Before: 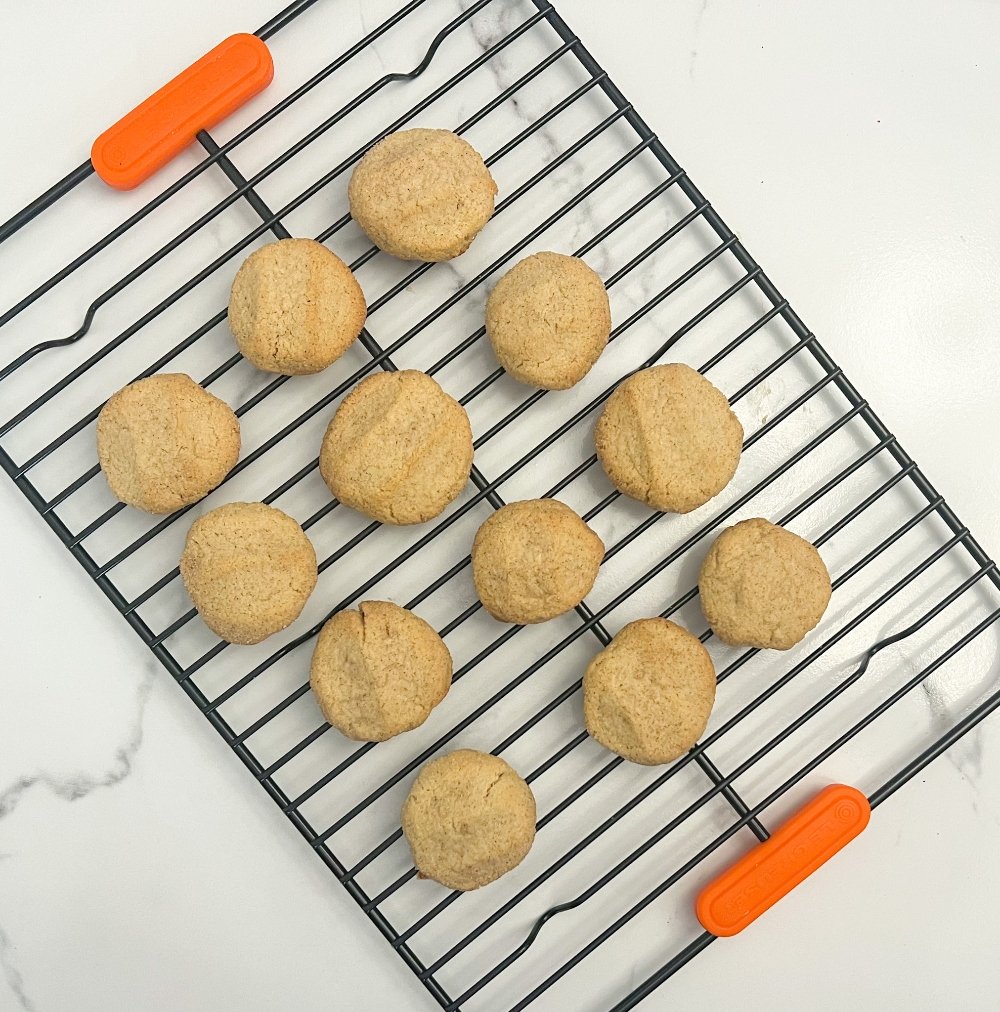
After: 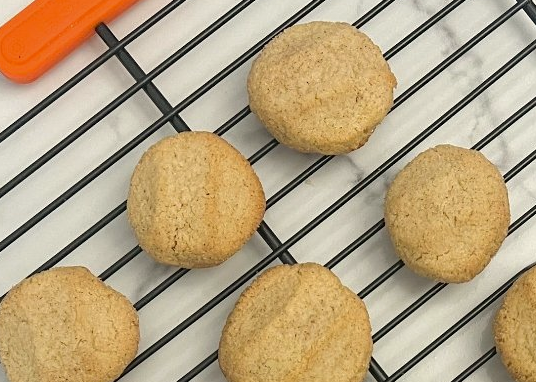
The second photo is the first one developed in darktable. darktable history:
crop: left 10.121%, top 10.631%, right 36.218%, bottom 51.526%
tone equalizer: on, module defaults
base curve: curves: ch0 [(0, 0) (0.74, 0.67) (1, 1)]
color correction: highlights b* 3
